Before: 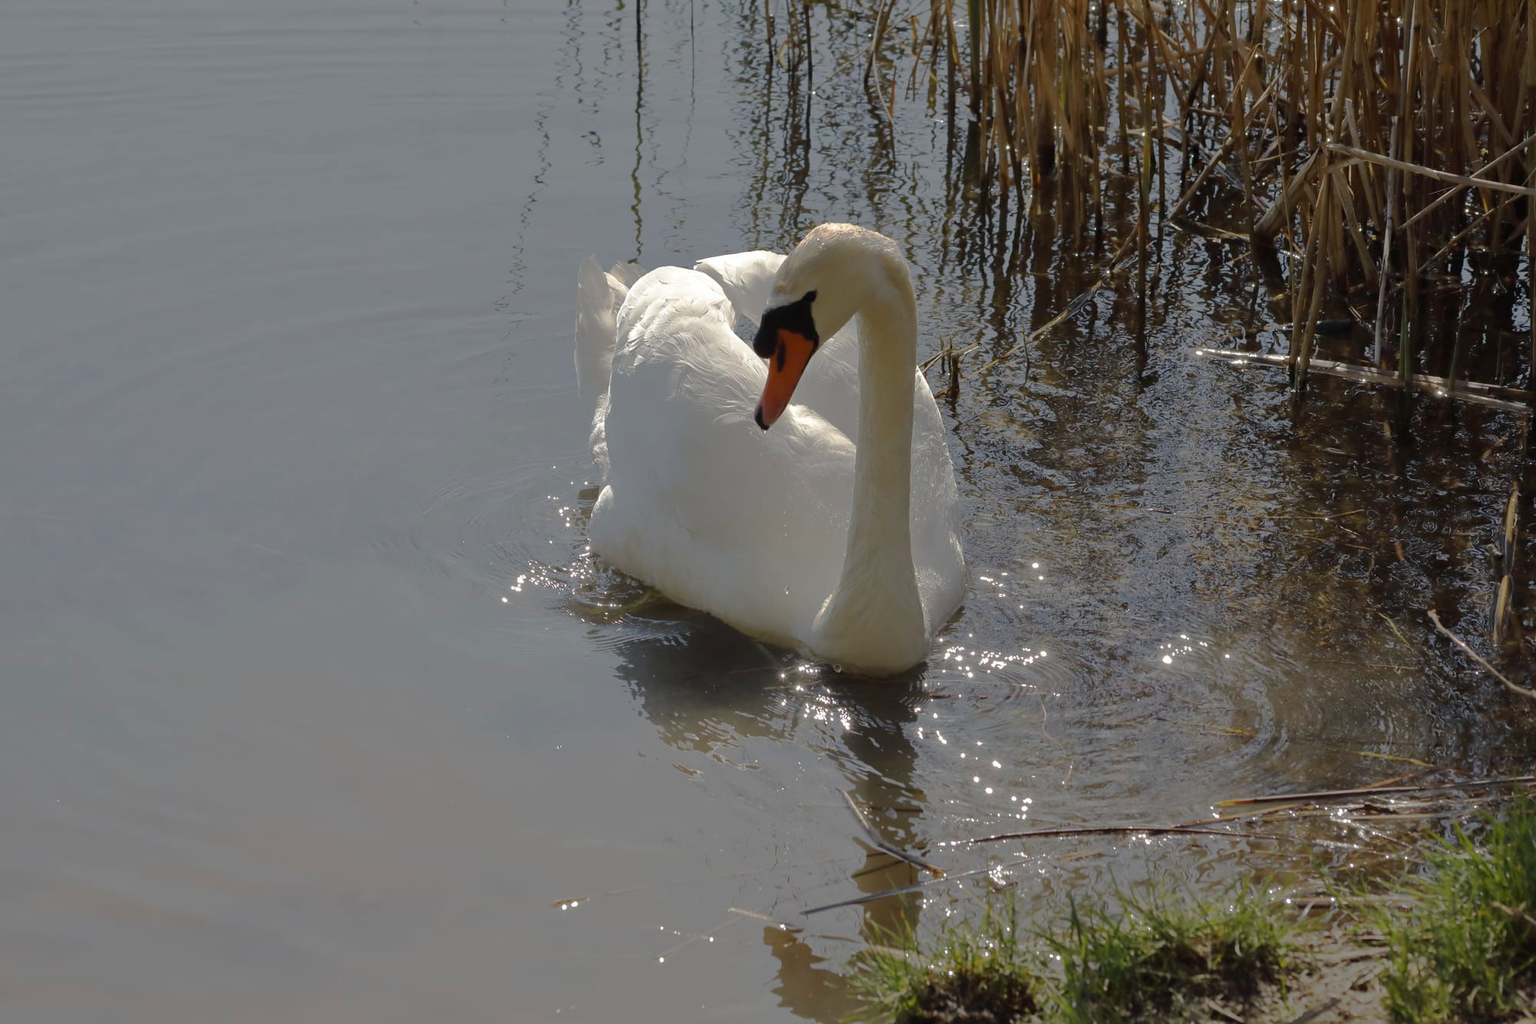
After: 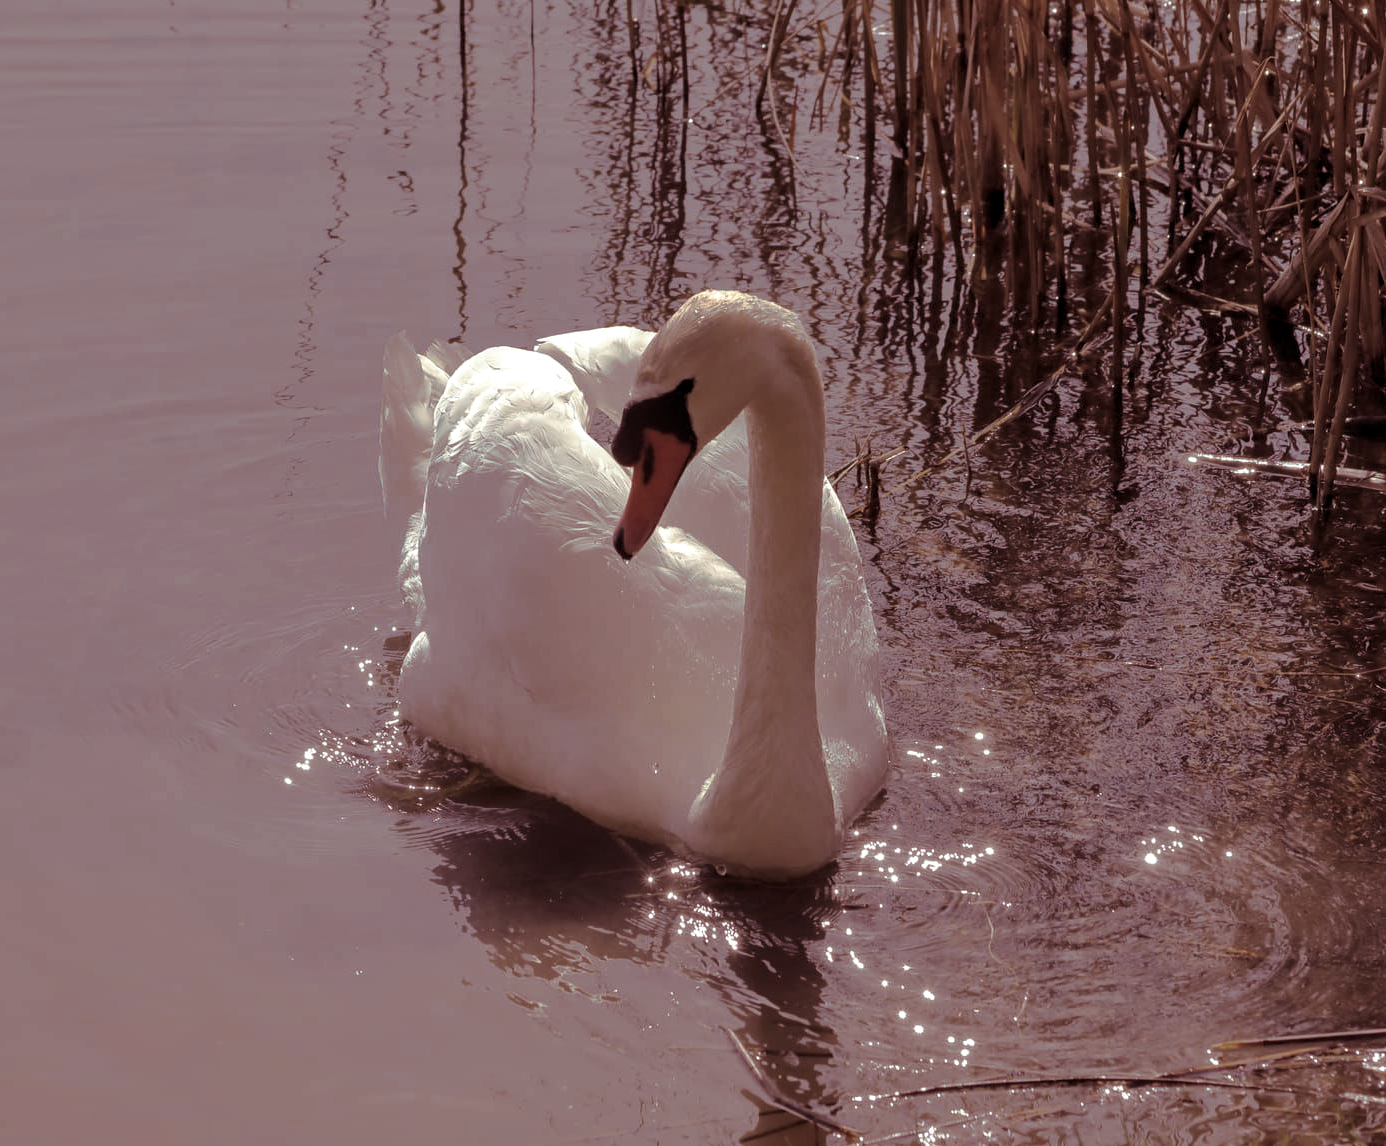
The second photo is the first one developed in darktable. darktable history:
local contrast: on, module defaults
crop: left 18.479%, right 12.2%, bottom 13.971%
split-toning: on, module defaults
